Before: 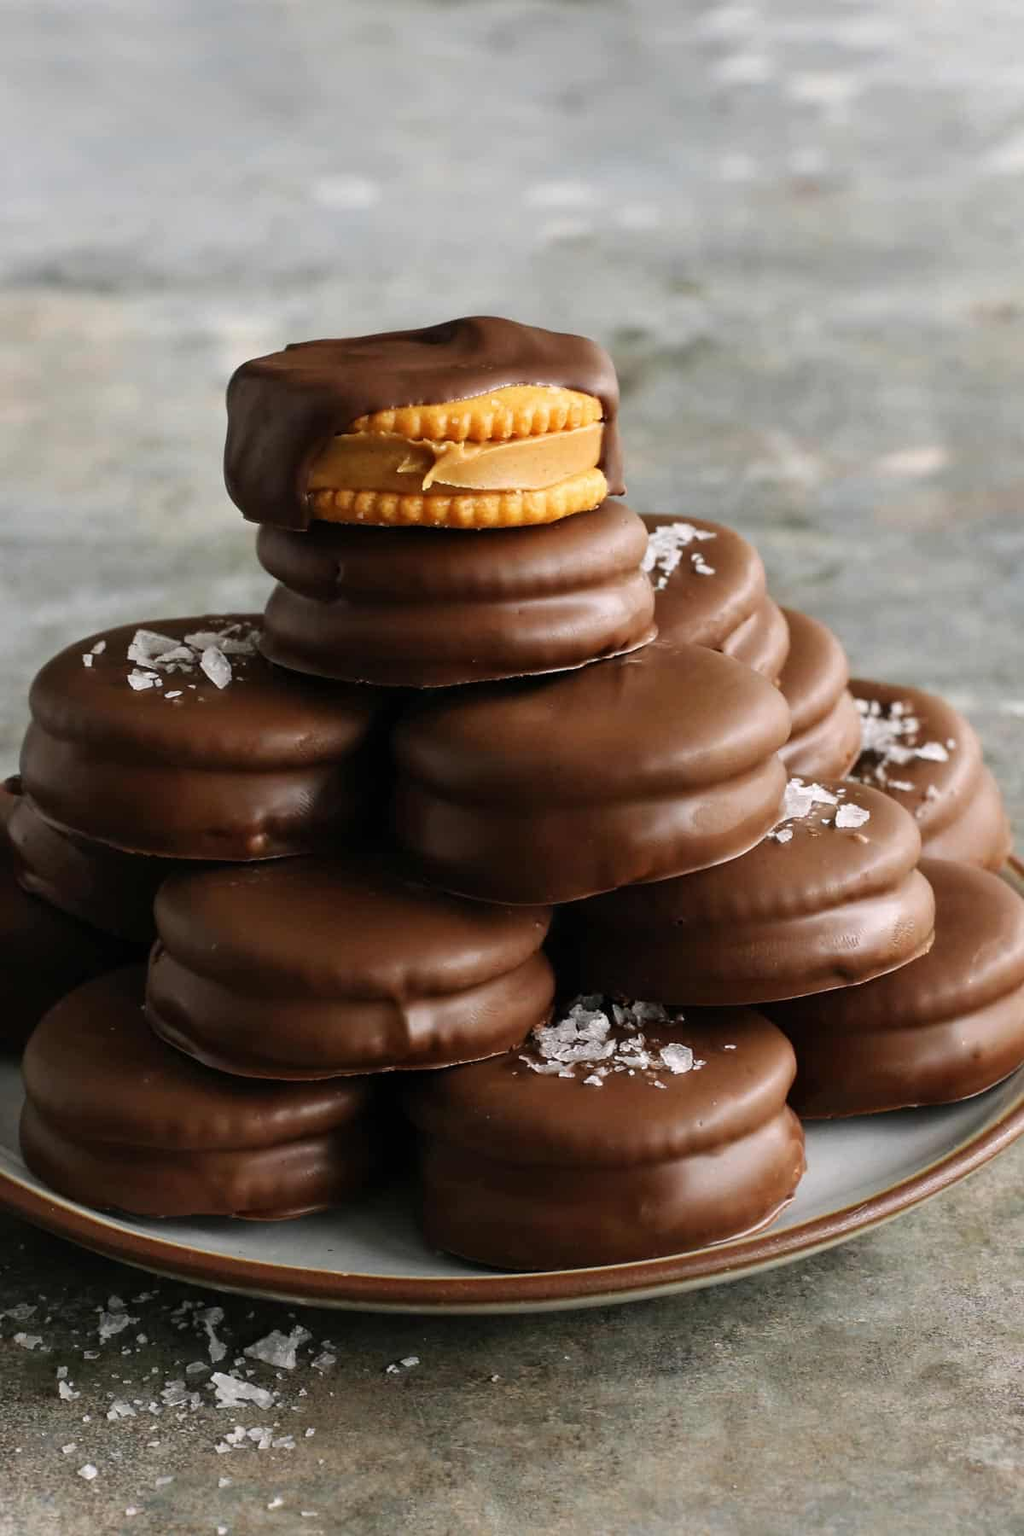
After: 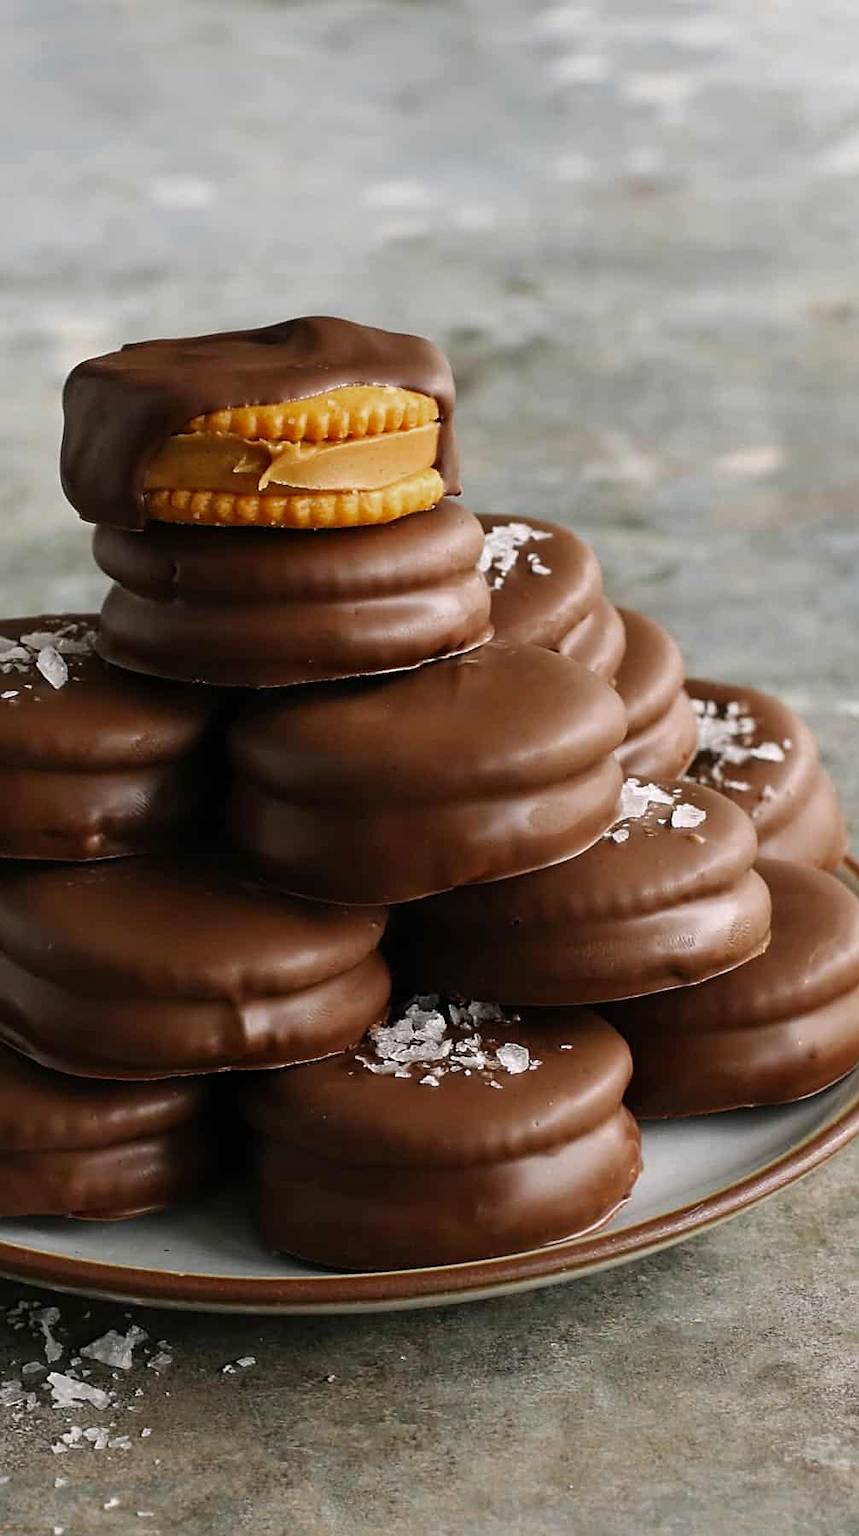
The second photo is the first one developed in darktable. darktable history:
color zones: curves: ch0 [(0, 0.425) (0.143, 0.422) (0.286, 0.42) (0.429, 0.419) (0.571, 0.419) (0.714, 0.42) (0.857, 0.422) (1, 0.425)]
sharpen: on, module defaults
crop: left 16.026%
